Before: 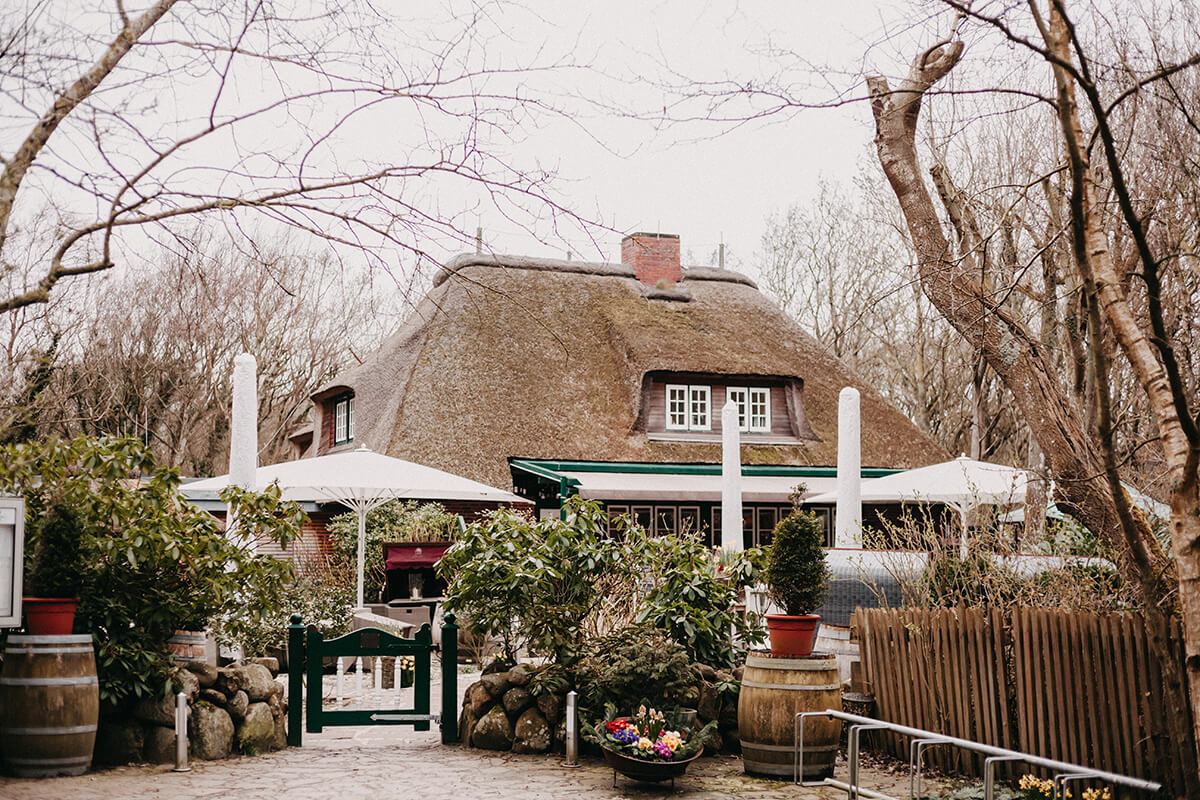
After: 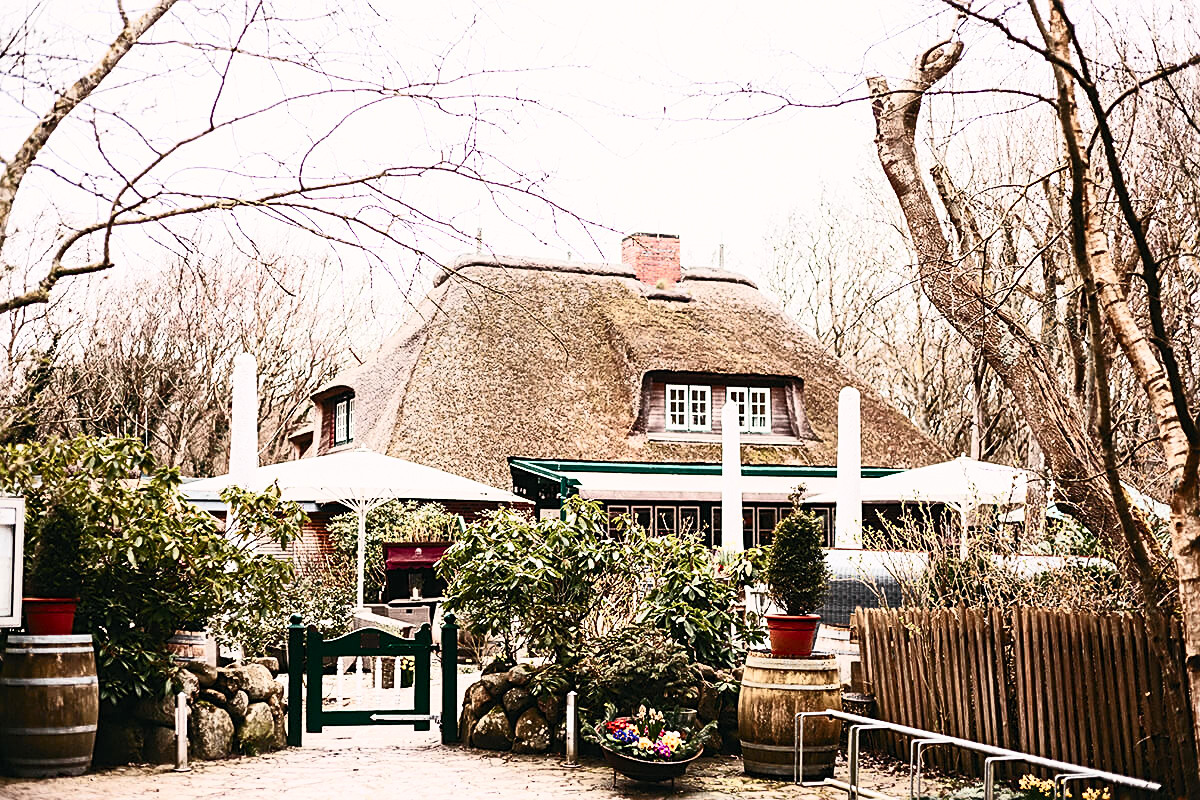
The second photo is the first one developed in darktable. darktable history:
sharpen: on, module defaults
contrast brightness saturation: contrast 0.603, brightness 0.331, saturation 0.149
